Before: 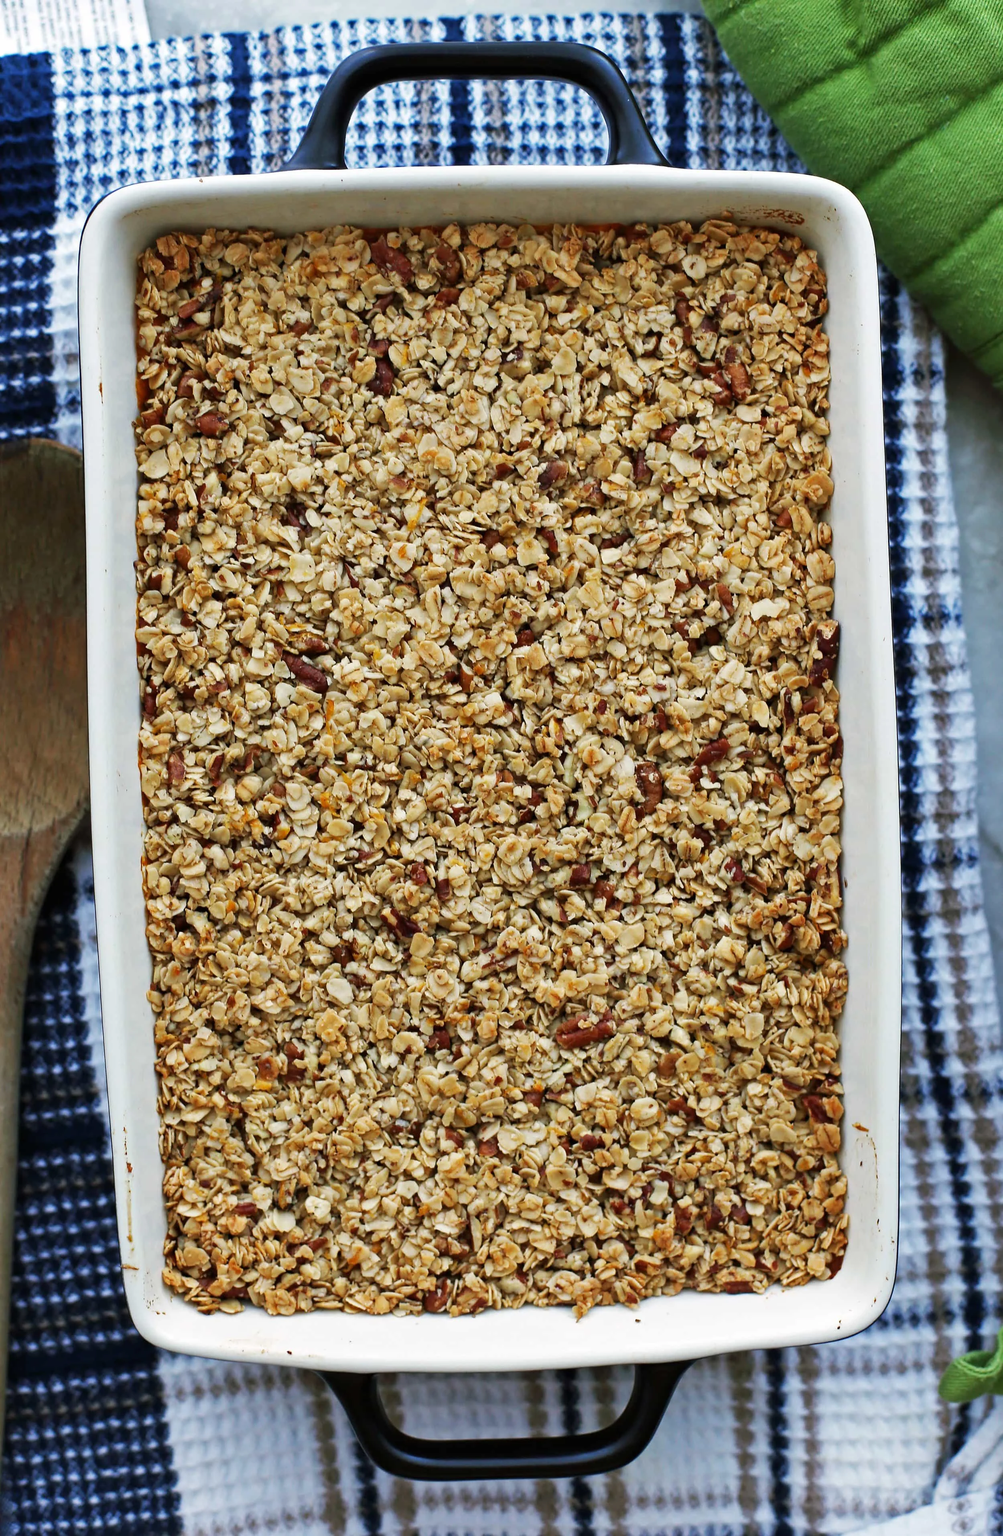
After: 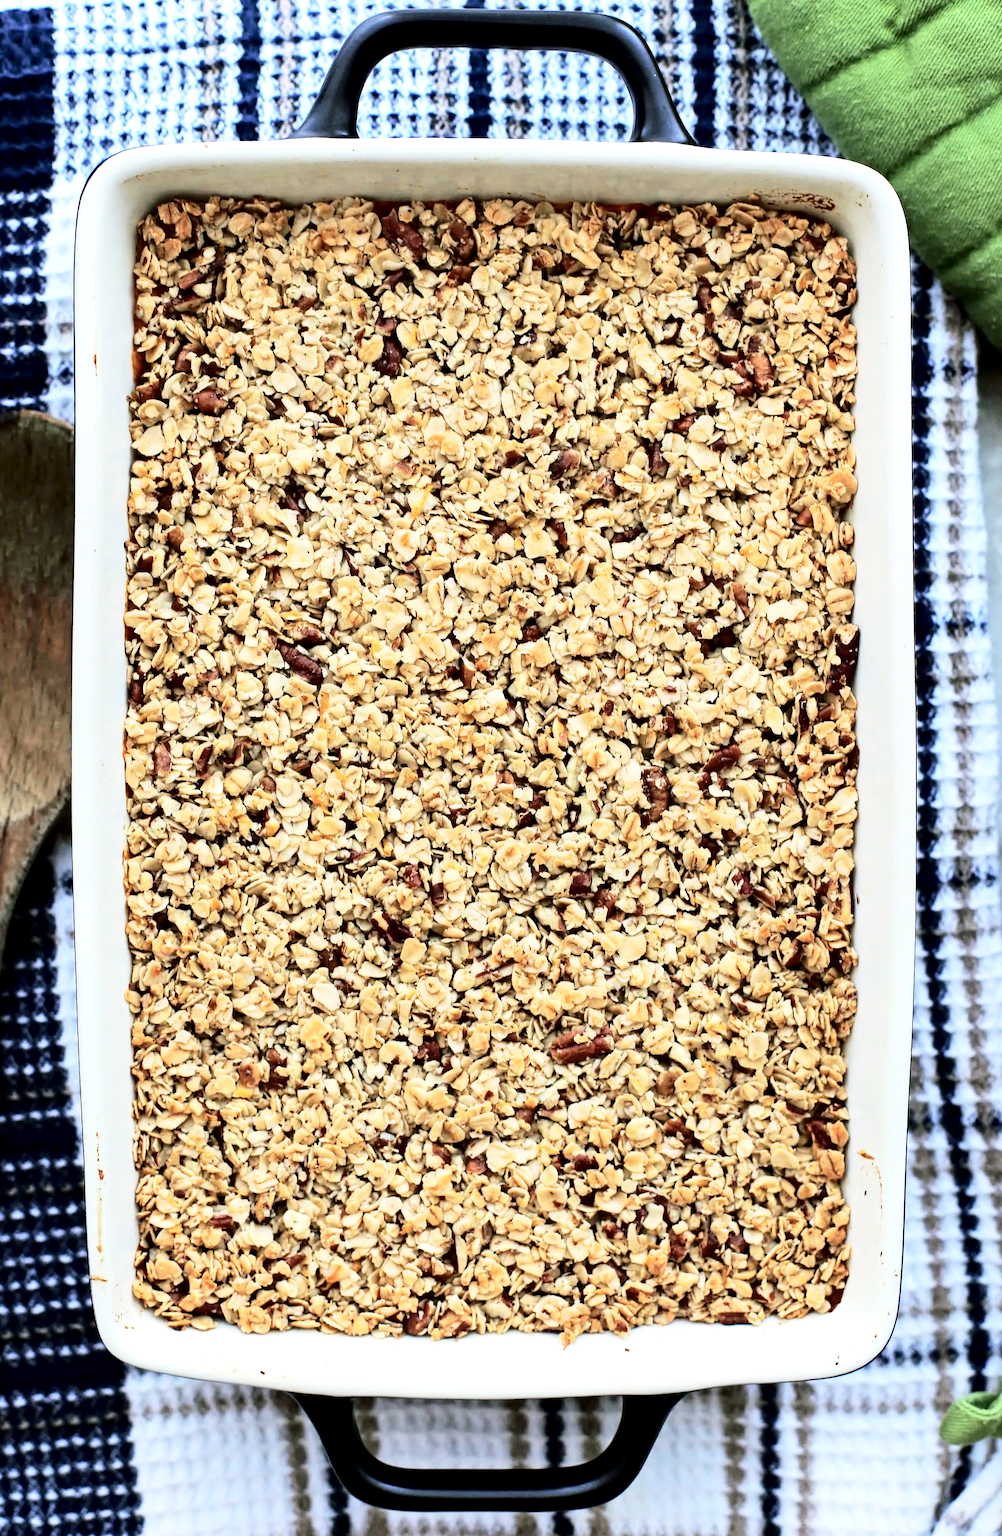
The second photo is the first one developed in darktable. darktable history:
tone curve: curves: ch0 [(0, 0) (0.004, 0) (0.133, 0.071) (0.325, 0.456) (0.832, 0.957) (1, 1)], color space Lab, independent channels, preserve colors none
local contrast: highlights 100%, shadows 98%, detail 132%, midtone range 0.2
crop and rotate: angle -1.68°
